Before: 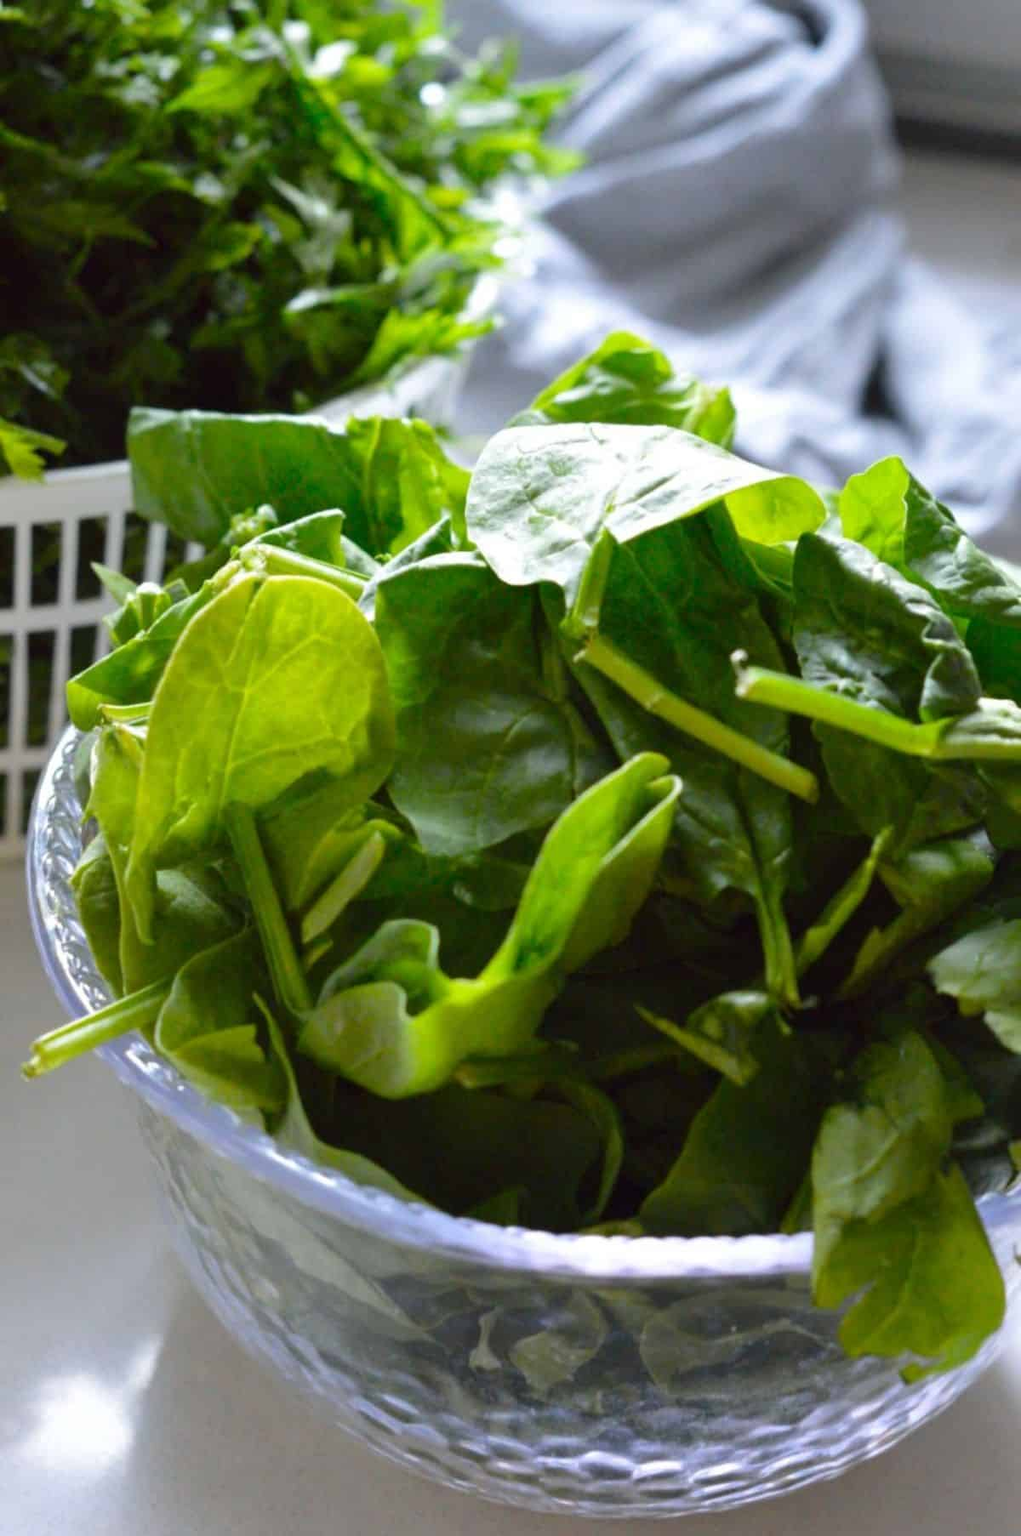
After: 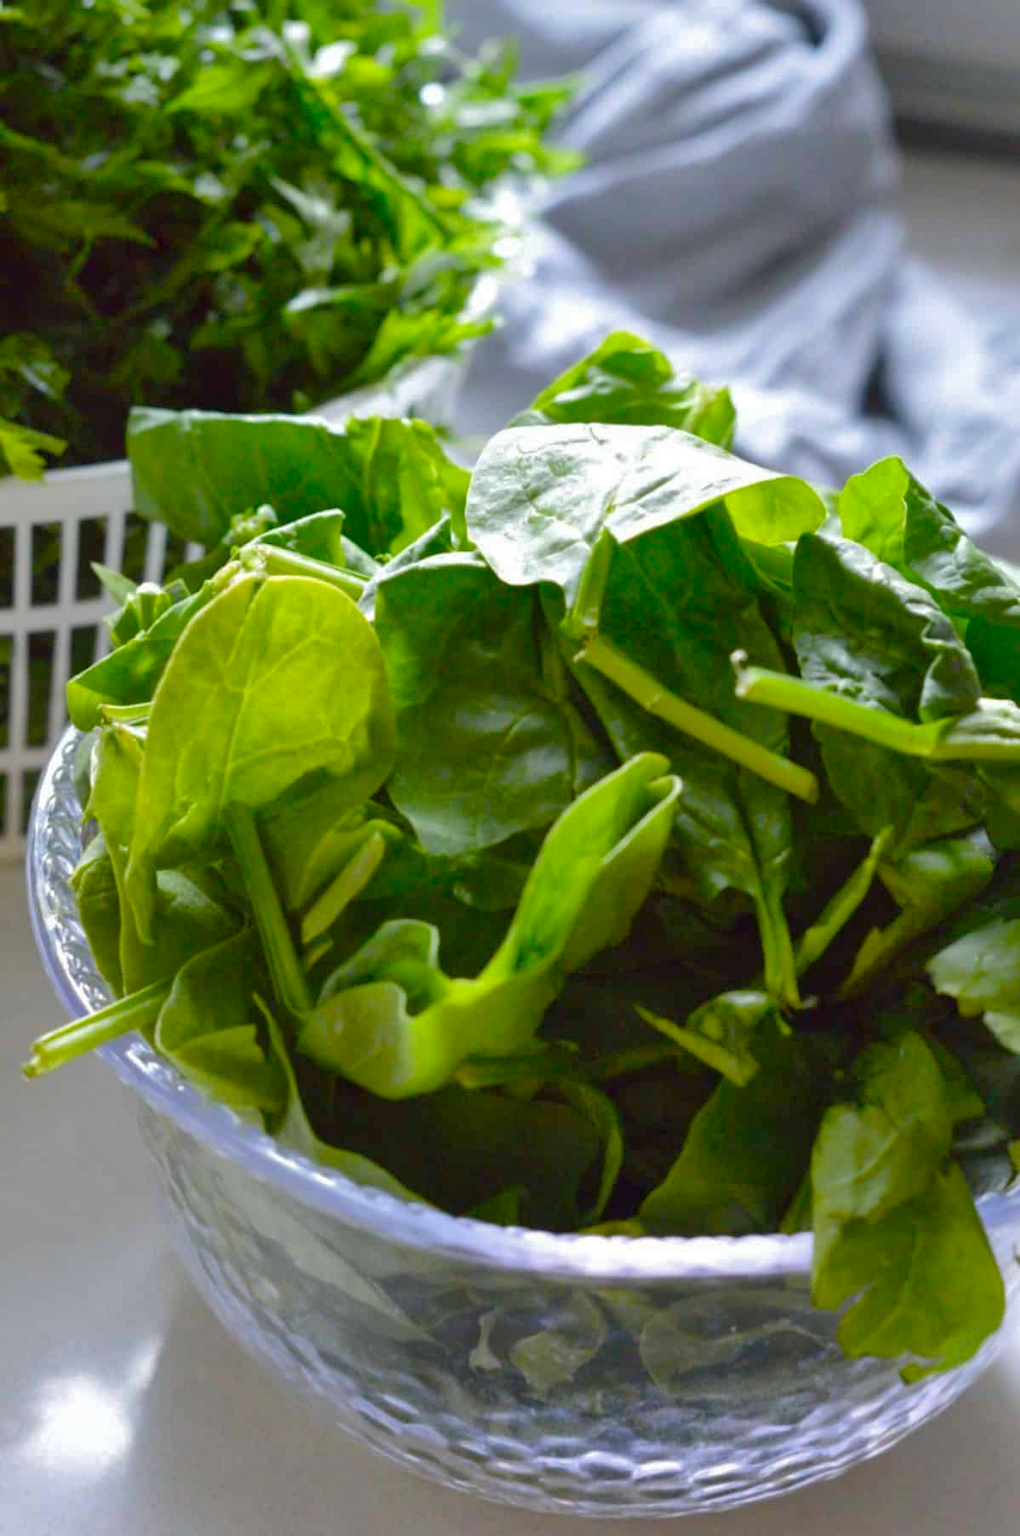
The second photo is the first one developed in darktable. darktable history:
shadows and highlights: on, module defaults
color balance rgb: perceptual saturation grading › global saturation 20%, perceptual saturation grading › highlights -25%, perceptual saturation grading › shadows 25%
